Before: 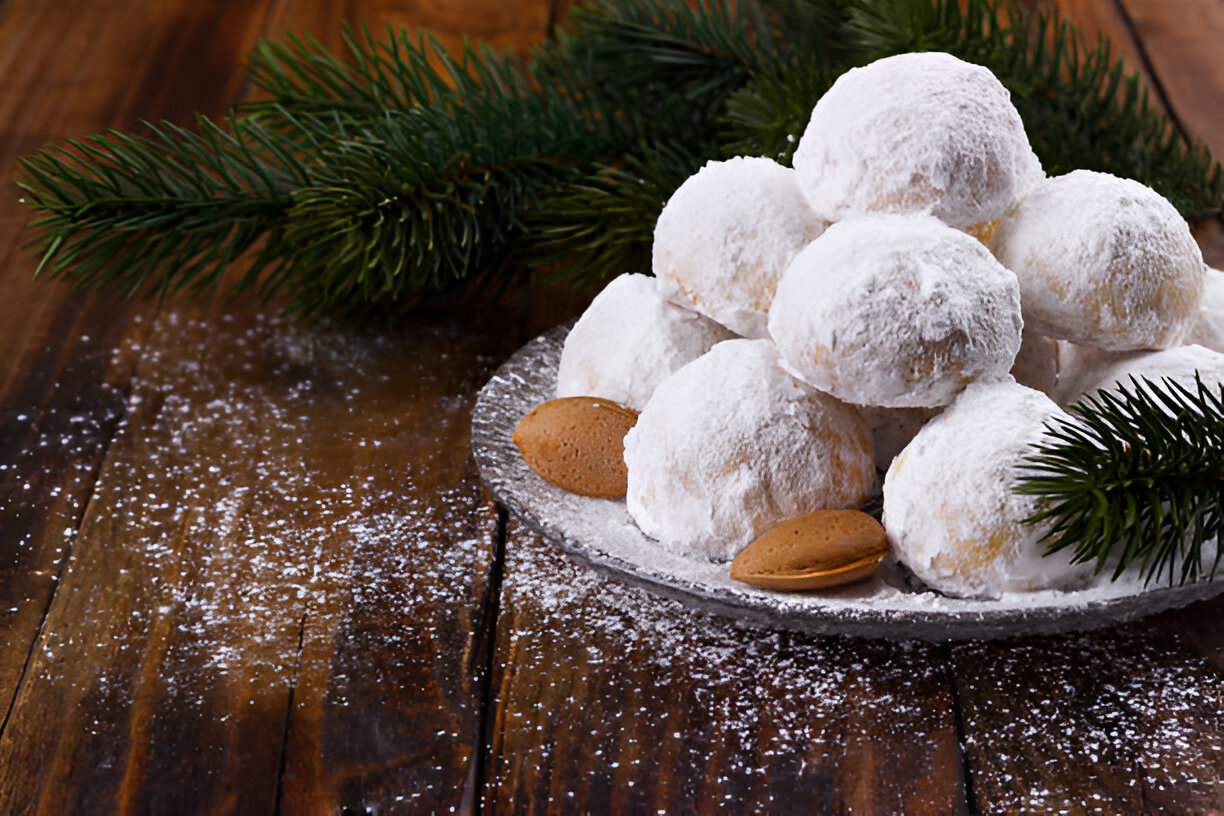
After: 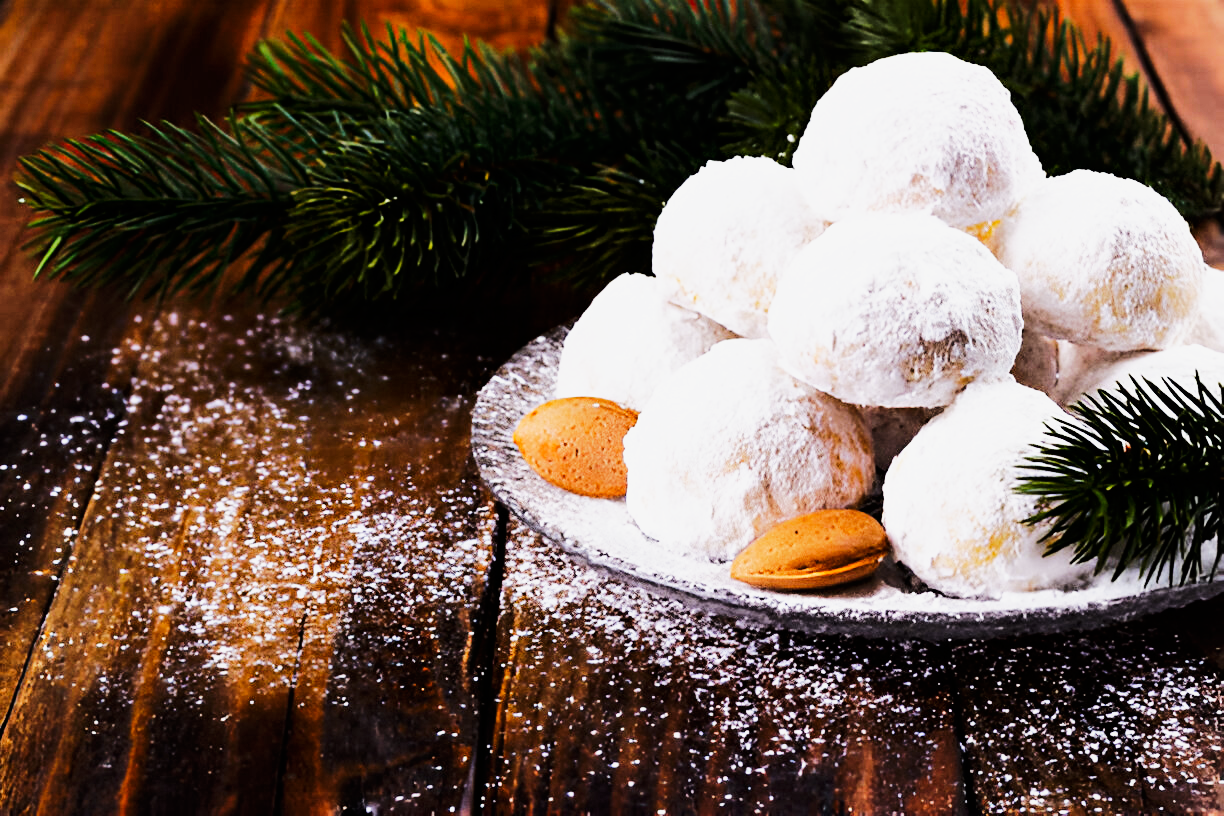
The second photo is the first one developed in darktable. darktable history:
tone curve: curves: ch0 [(0, 0) (0.058, 0.022) (0.265, 0.208) (0.41, 0.417) (0.485, 0.524) (0.638, 0.673) (0.845, 0.828) (0.994, 0.964)]; ch1 [(0, 0) (0.136, 0.146) (0.317, 0.34) (0.382, 0.408) (0.469, 0.482) (0.498, 0.497) (0.557, 0.573) (0.644, 0.643) (0.725, 0.765) (1, 1)]; ch2 [(0, 0) (0.352, 0.403) (0.45, 0.469) (0.502, 0.504) (0.54, 0.524) (0.592, 0.566) (0.638, 0.599) (1, 1)], color space Lab, linked channels, preserve colors none
base curve: curves: ch0 [(0, 0) (0.007, 0.004) (0.027, 0.03) (0.046, 0.07) (0.207, 0.54) (0.442, 0.872) (0.673, 0.972) (1, 1)], preserve colors none
